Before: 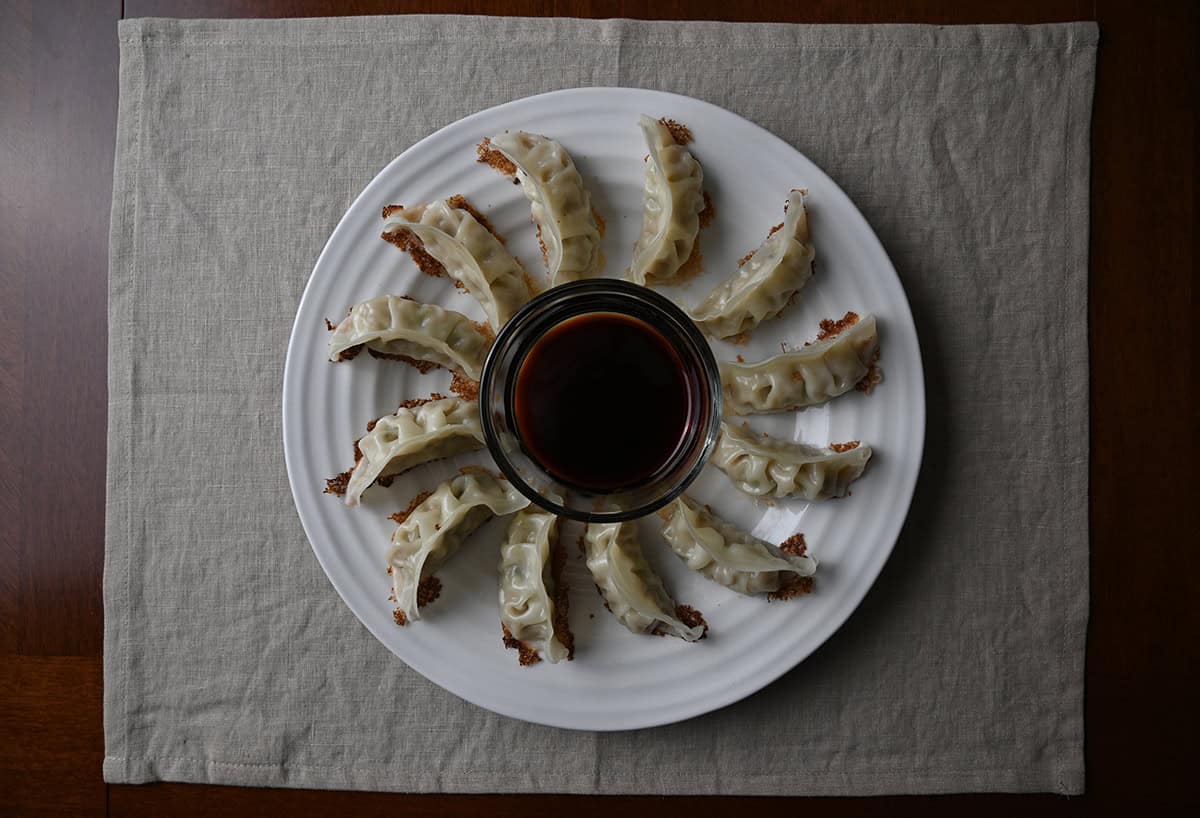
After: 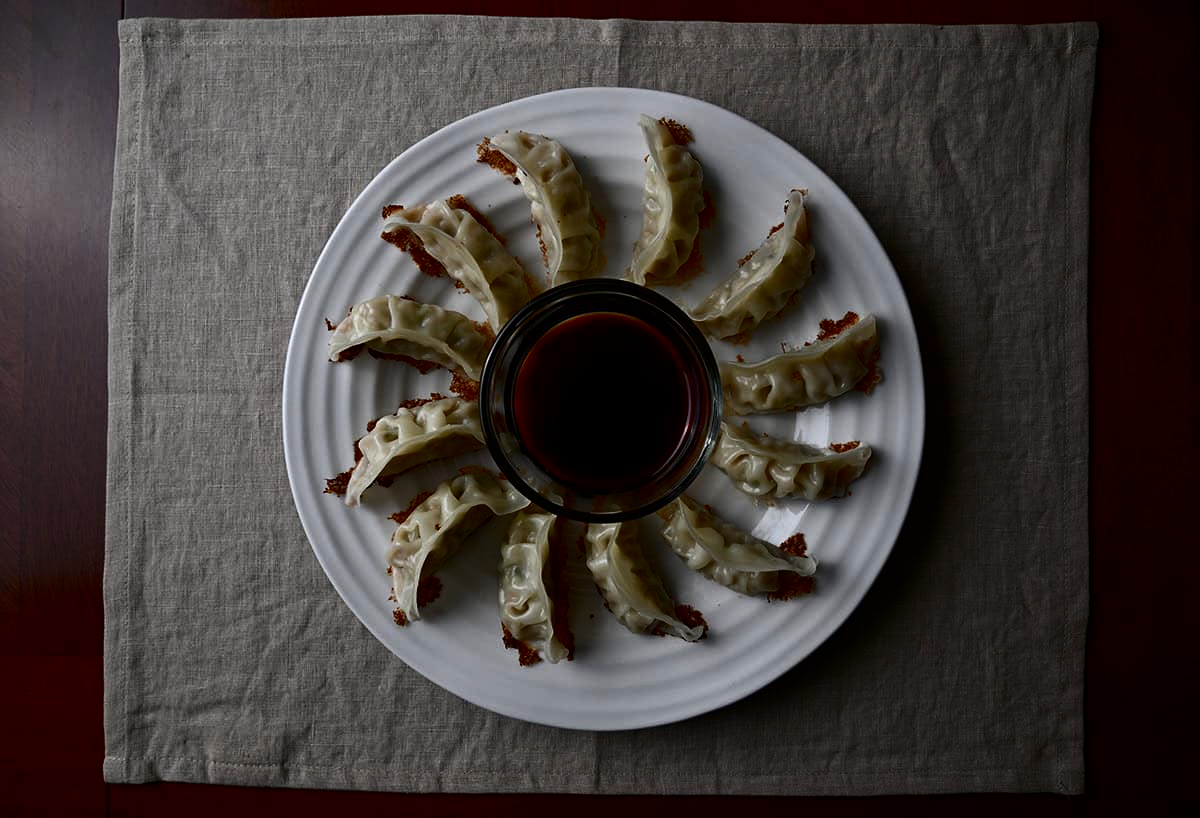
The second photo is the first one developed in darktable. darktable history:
contrast brightness saturation: contrast 0.195, brightness -0.224, saturation 0.113
